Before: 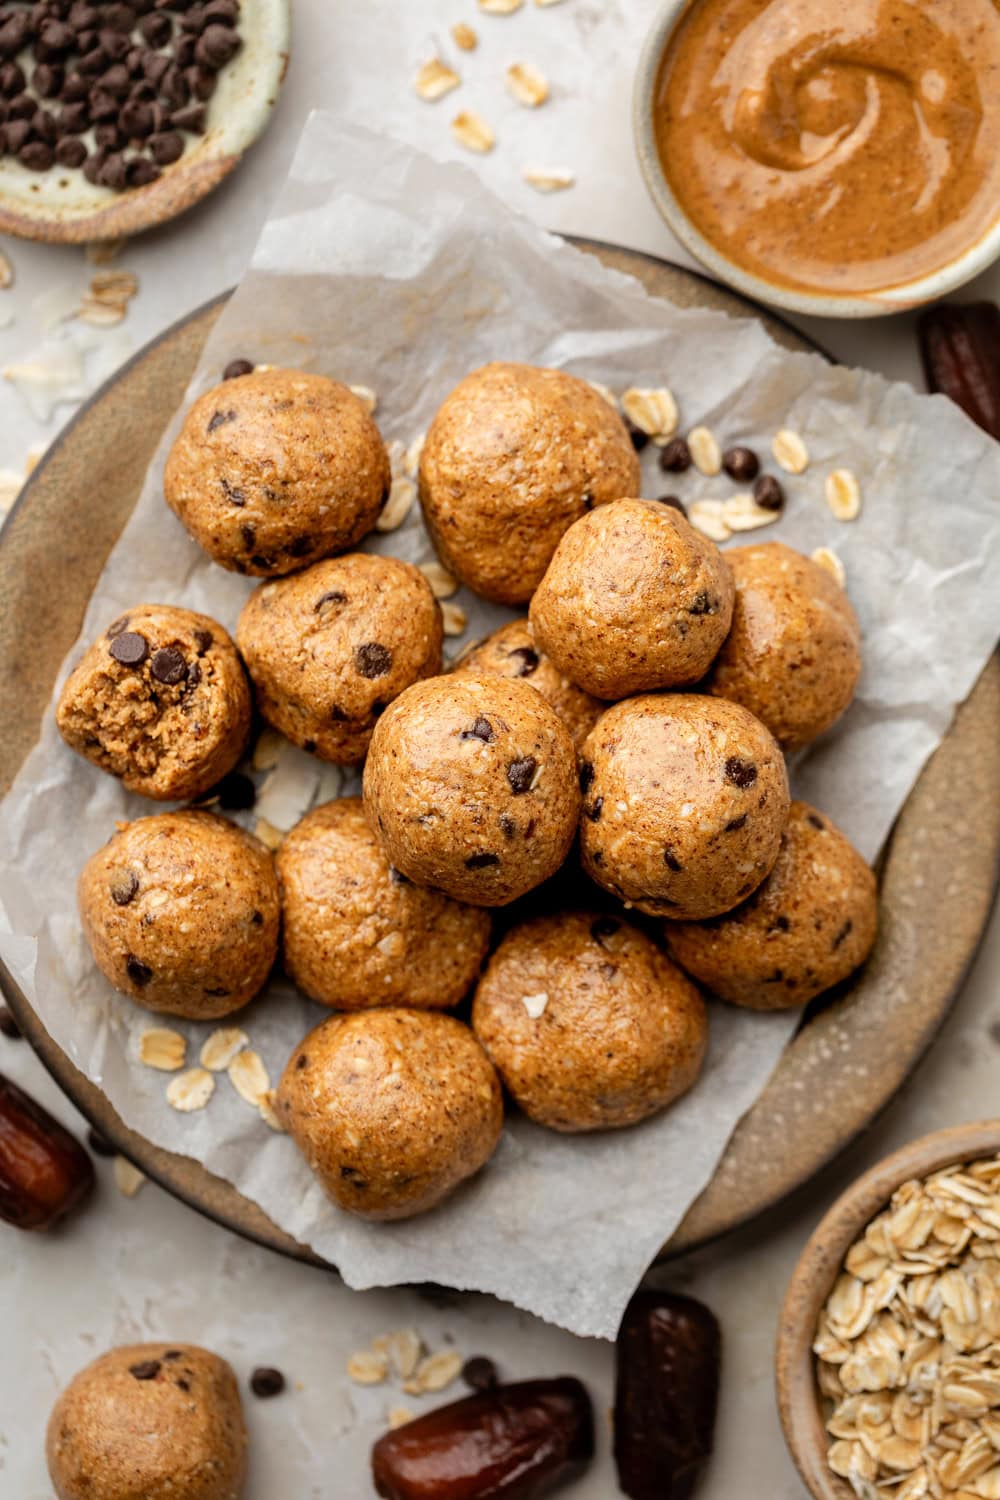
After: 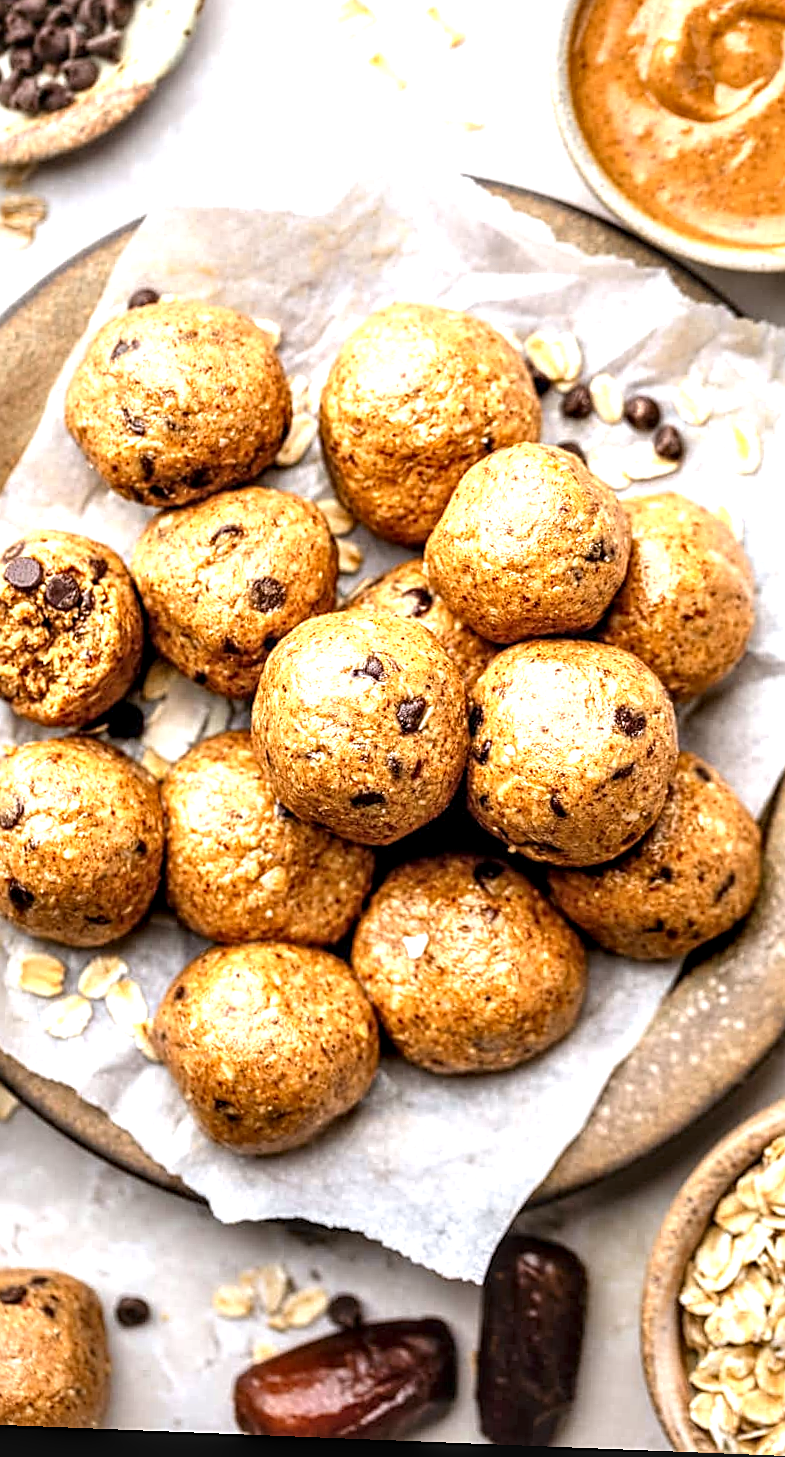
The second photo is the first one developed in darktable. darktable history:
tone equalizer: on, module defaults
local contrast: detail 144%
exposure: black level correction 0, exposure 1.1 EV, compensate exposure bias true, compensate highlight preservation false
sharpen: on, module defaults
crop and rotate: left 13.15%, top 5.251%, right 12.609%
rotate and perspective: rotation 2.27°, automatic cropping off
white balance: red 0.984, blue 1.059
